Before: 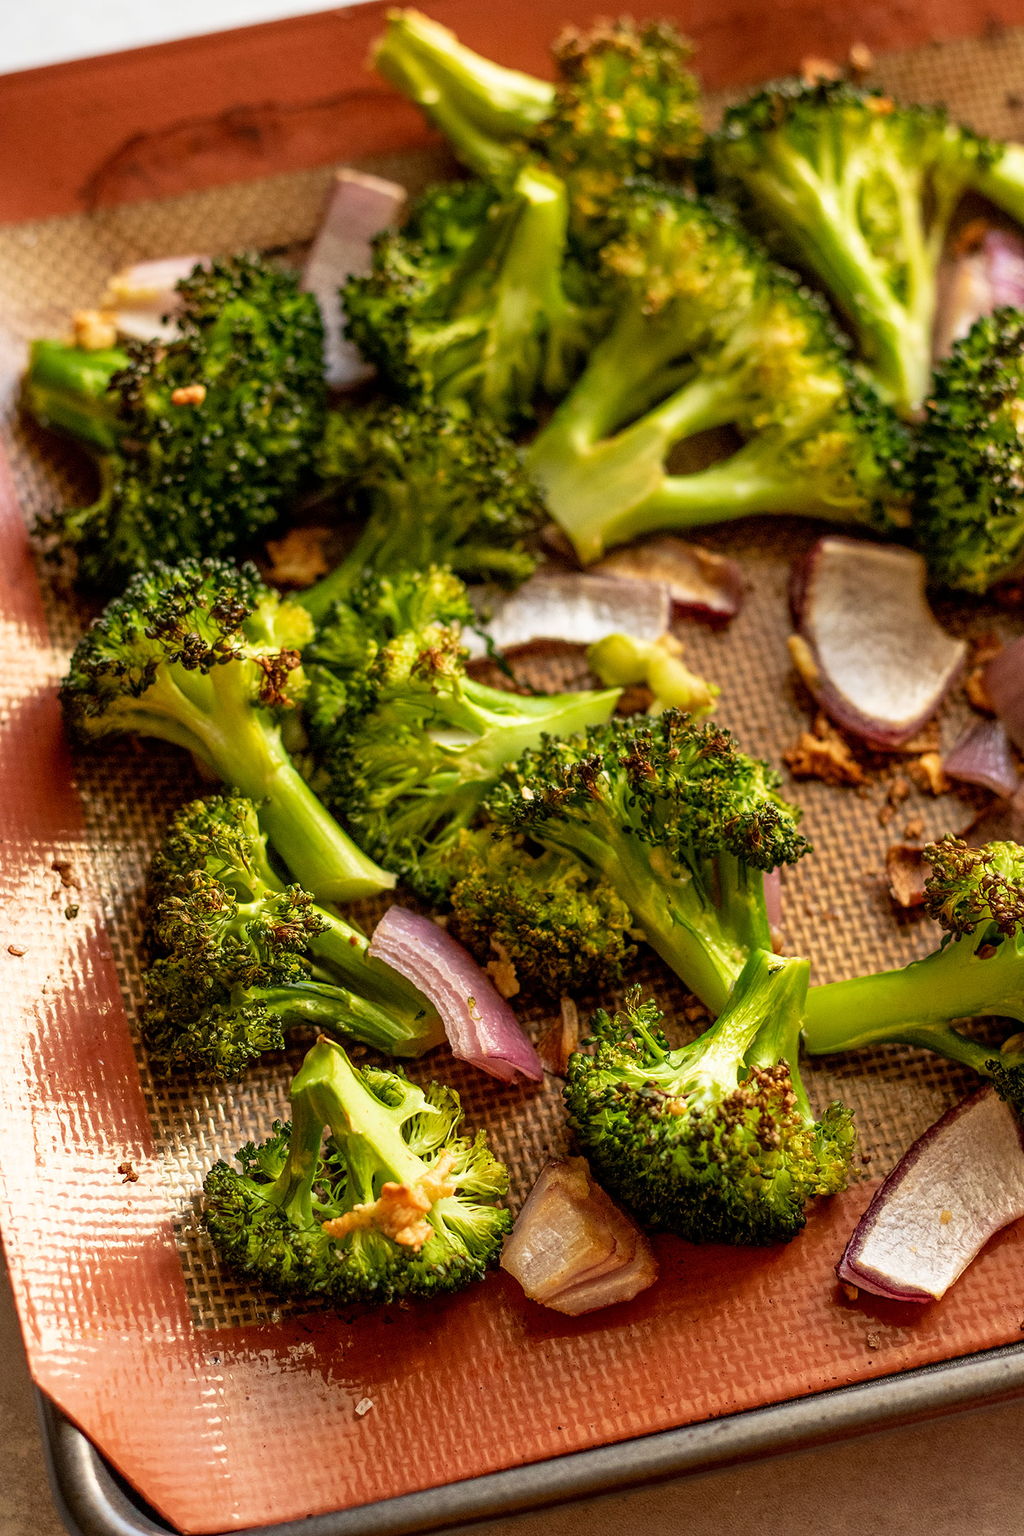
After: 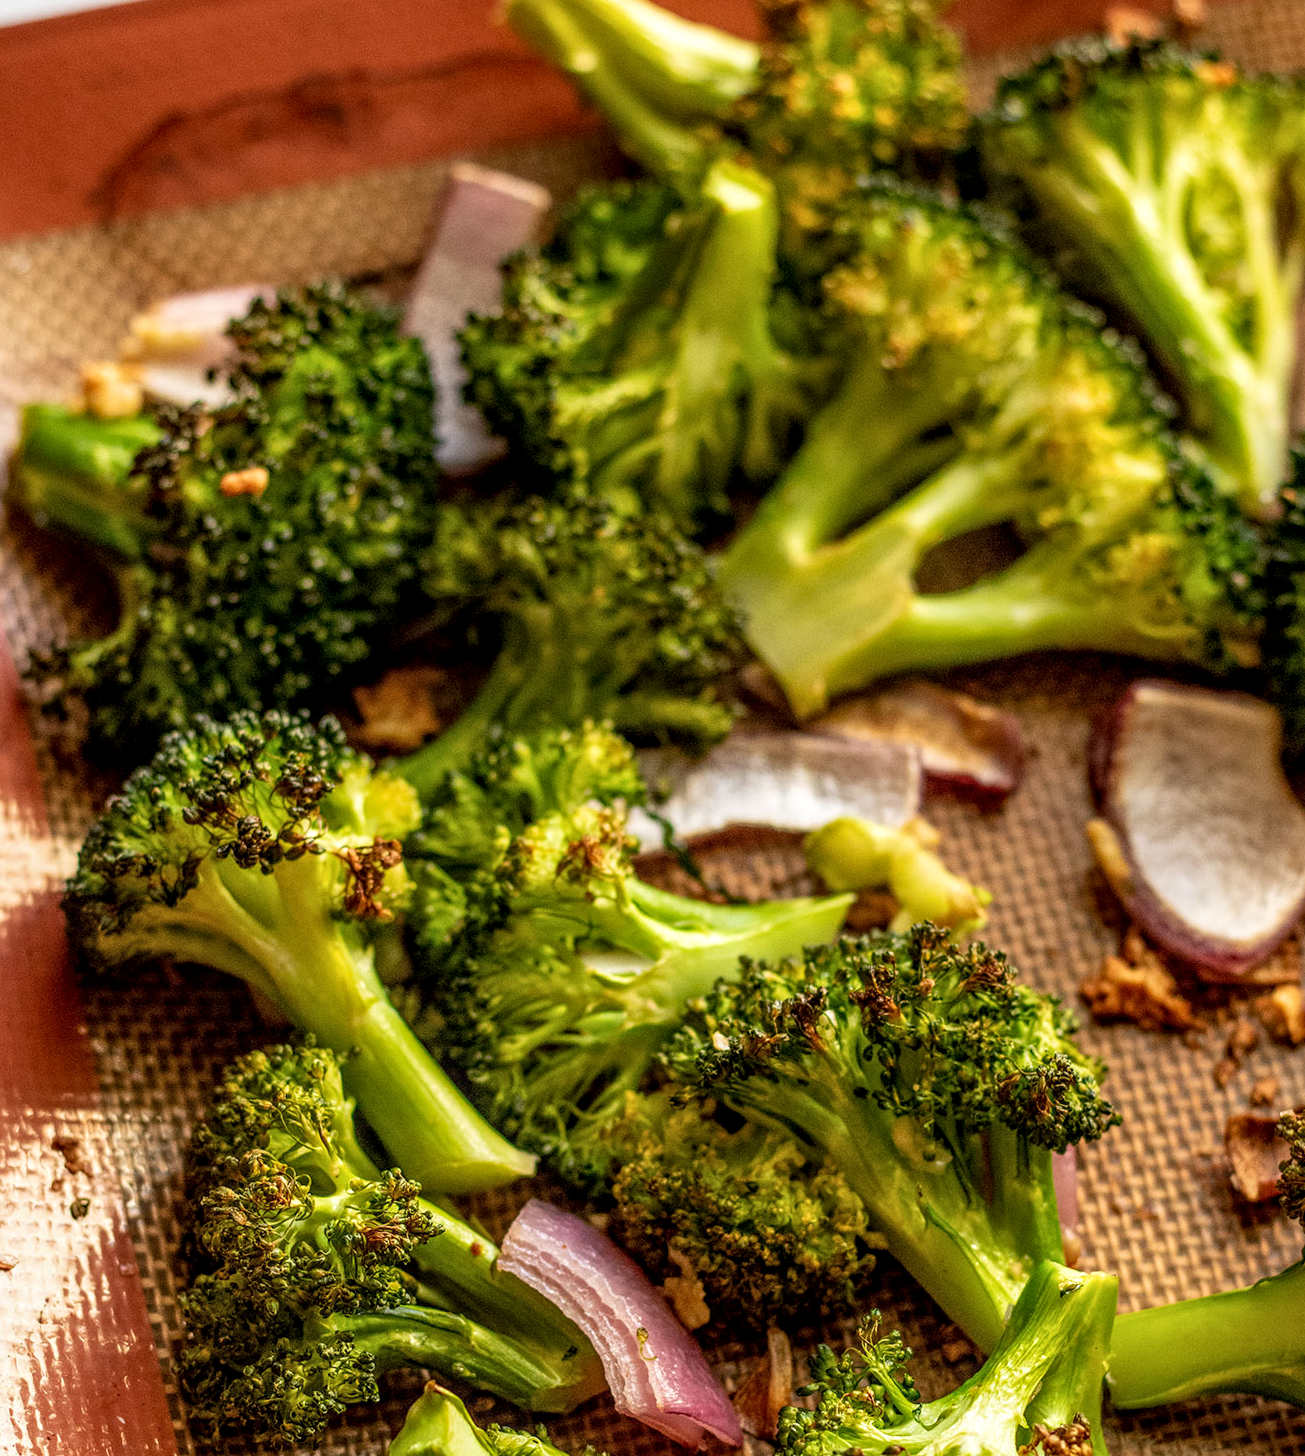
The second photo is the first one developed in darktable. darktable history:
crop: left 1.509%, top 3.452%, right 7.696%, bottom 28.452%
local contrast: on, module defaults
